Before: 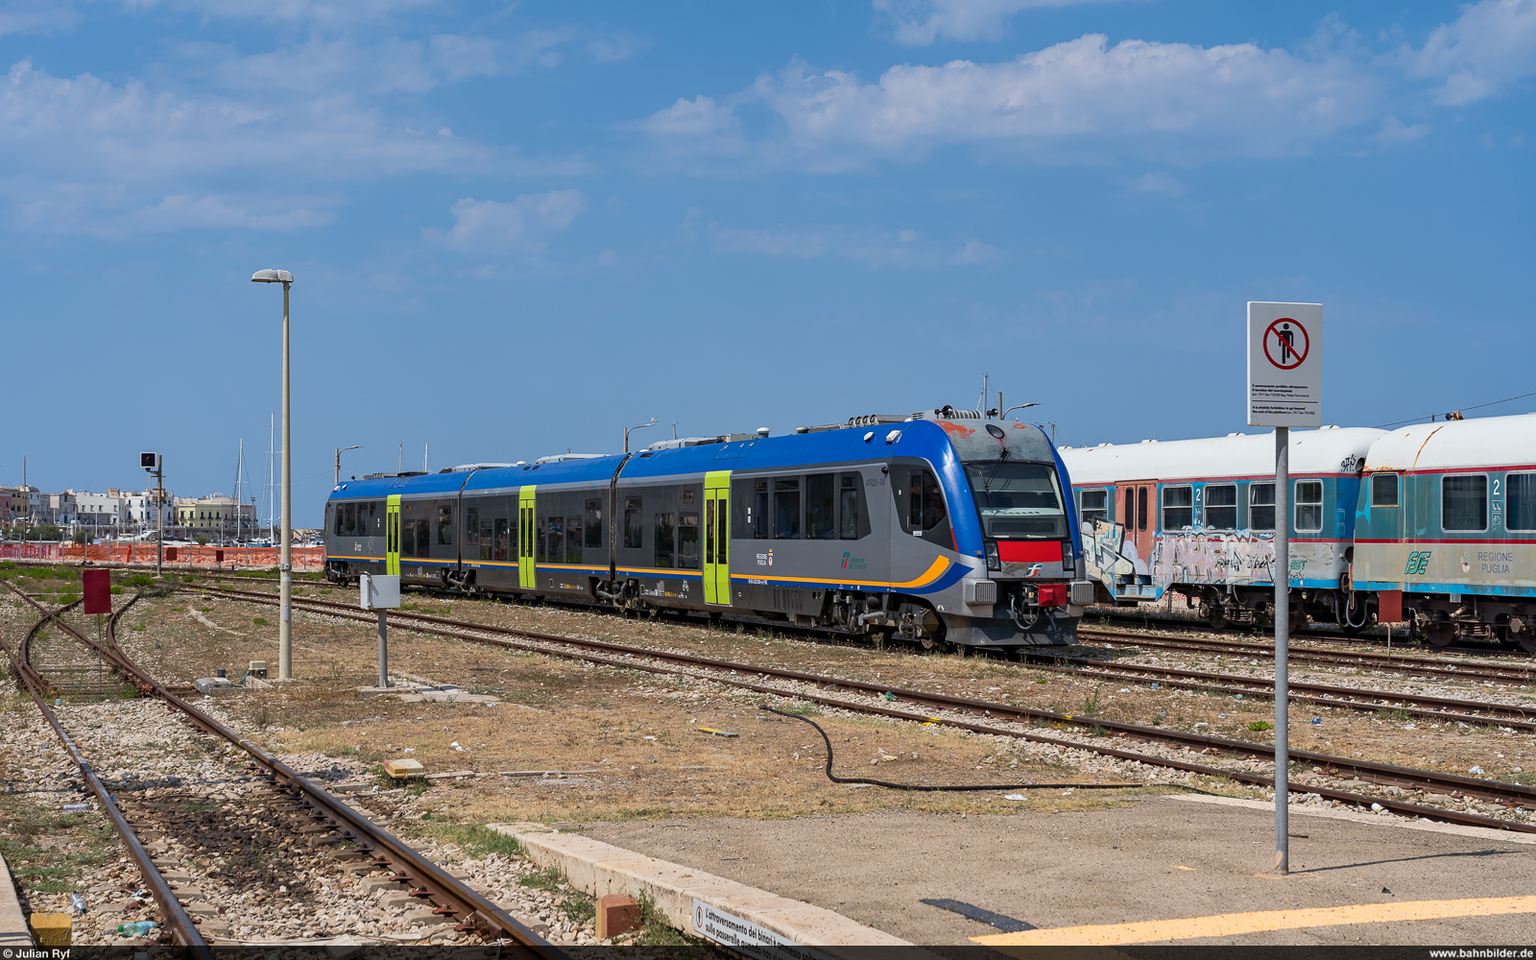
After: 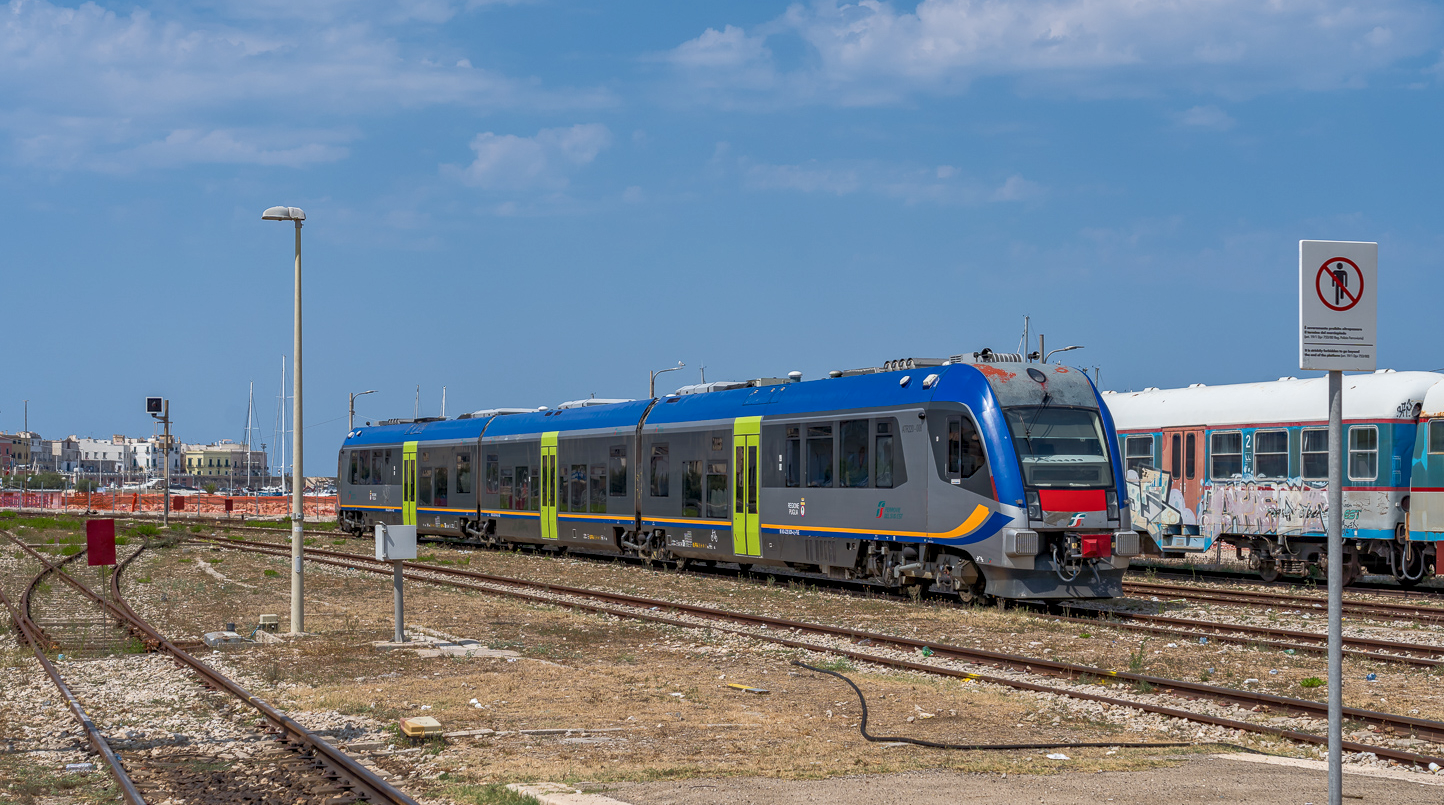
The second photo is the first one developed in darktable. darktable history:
crop: top 7.49%, right 9.717%, bottom 11.943%
rgb curve: curves: ch0 [(0, 0) (0.072, 0.166) (0.217, 0.293) (0.414, 0.42) (1, 1)], compensate middle gray true, preserve colors basic power
local contrast: on, module defaults
